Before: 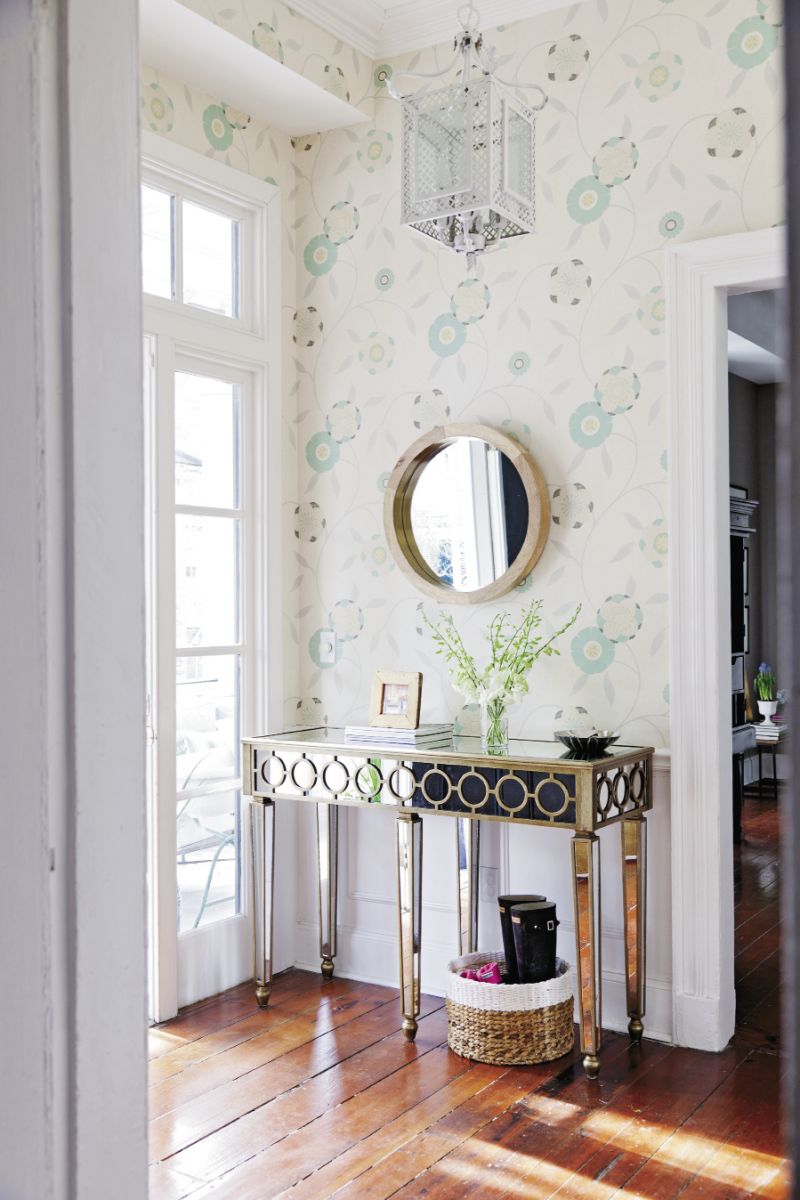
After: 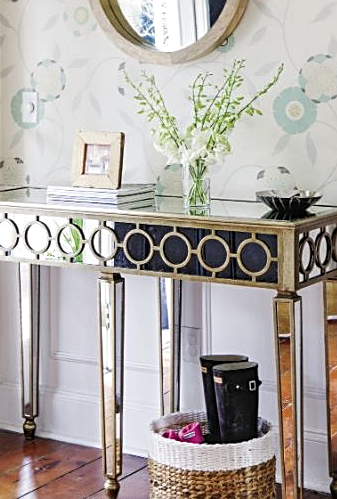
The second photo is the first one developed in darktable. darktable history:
sharpen: on, module defaults
crop: left 37.313%, top 45.015%, right 20.53%, bottom 13.343%
local contrast: detail 130%
